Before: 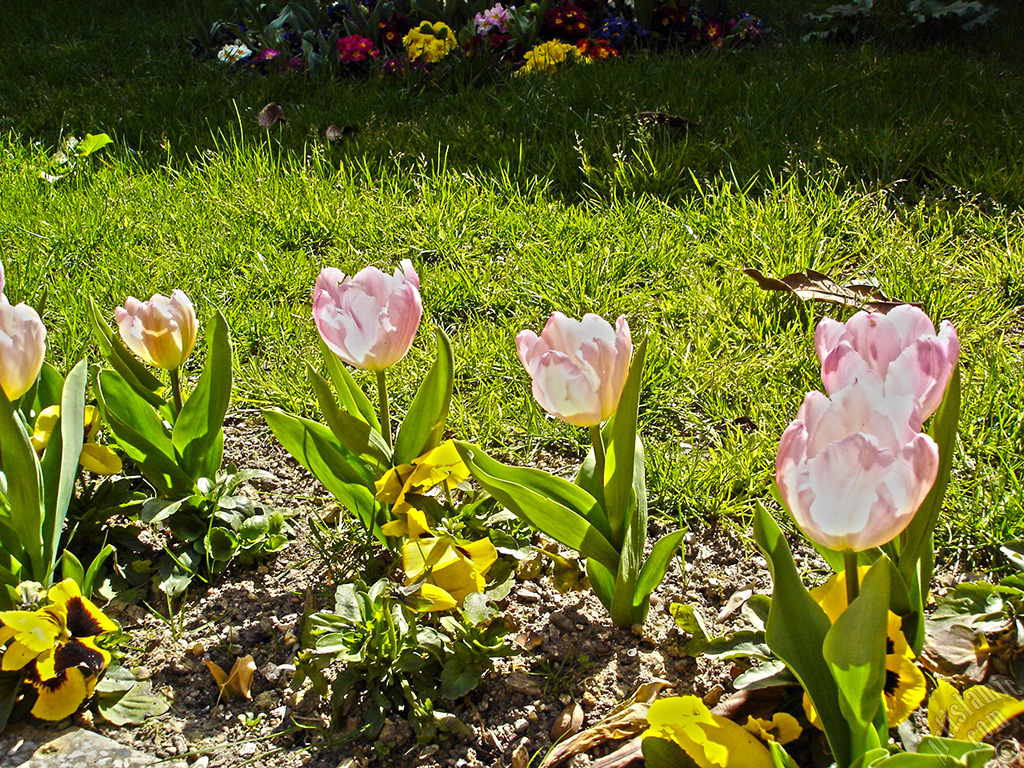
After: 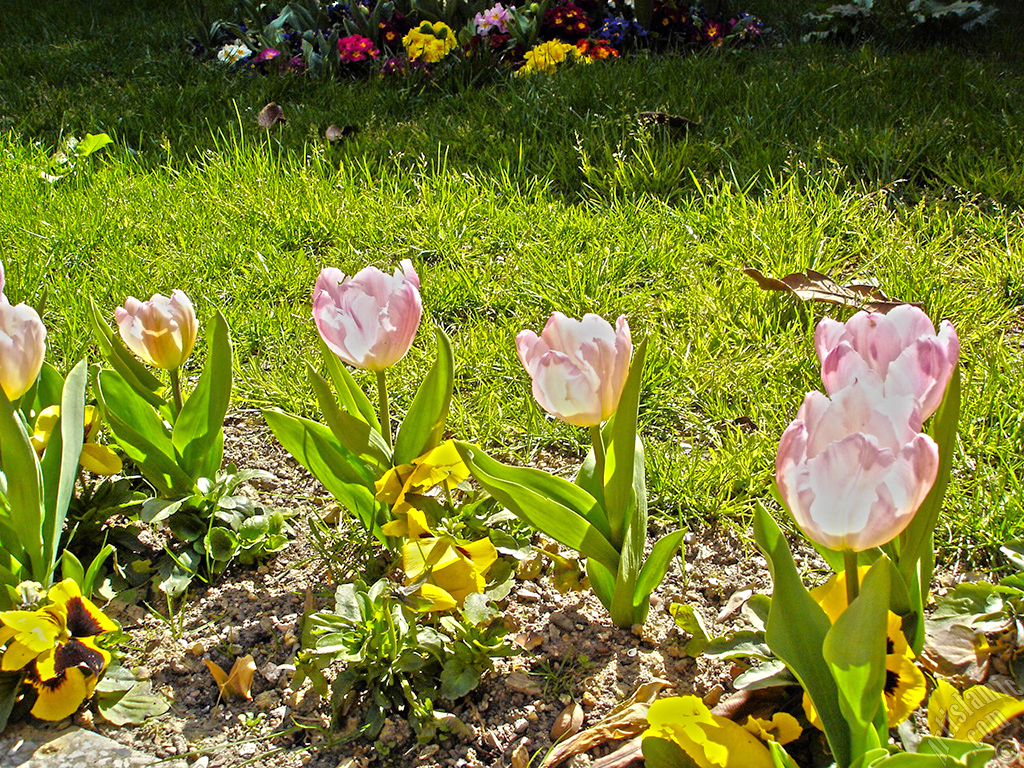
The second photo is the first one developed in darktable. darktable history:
tone equalizer: -7 EV 0.155 EV, -6 EV 0.562 EV, -5 EV 1.12 EV, -4 EV 1.31 EV, -3 EV 1.17 EV, -2 EV 0.6 EV, -1 EV 0.156 EV
